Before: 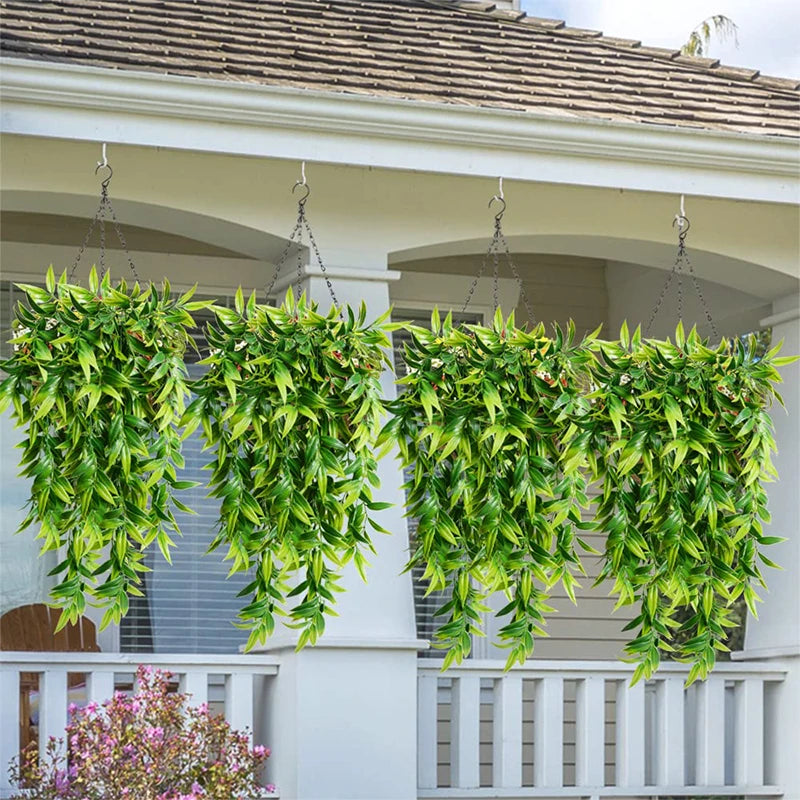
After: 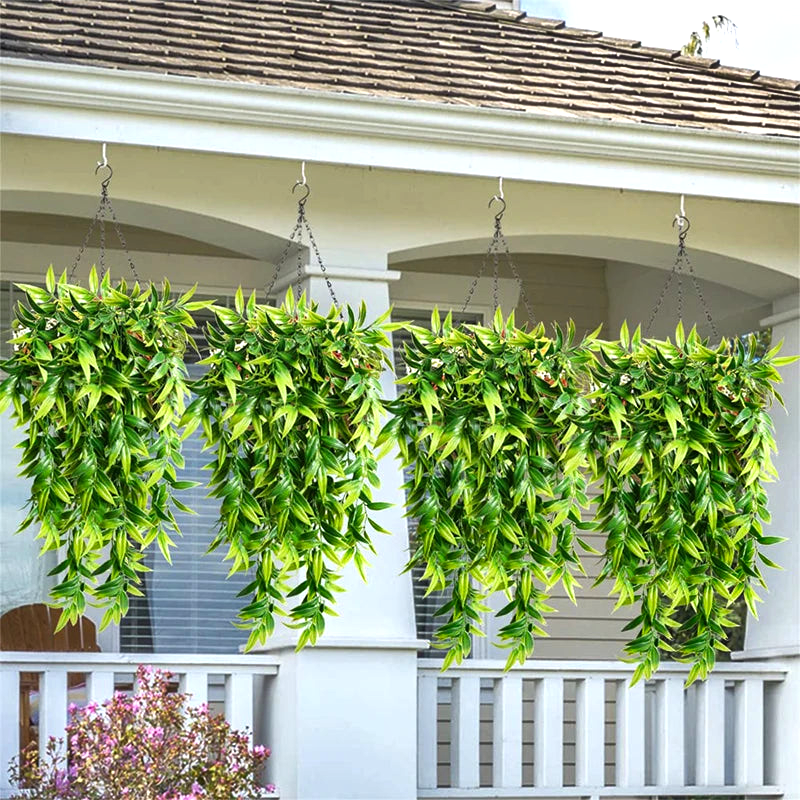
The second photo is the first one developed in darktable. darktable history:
shadows and highlights: shadows 32.72, highlights -46.45, compress 49.54%, soften with gaussian
tone equalizer: -8 EV -0.413 EV, -7 EV -0.386 EV, -6 EV -0.349 EV, -5 EV -0.205 EV, -3 EV 0.221 EV, -2 EV 0.344 EV, -1 EV 0.407 EV, +0 EV 0.445 EV
